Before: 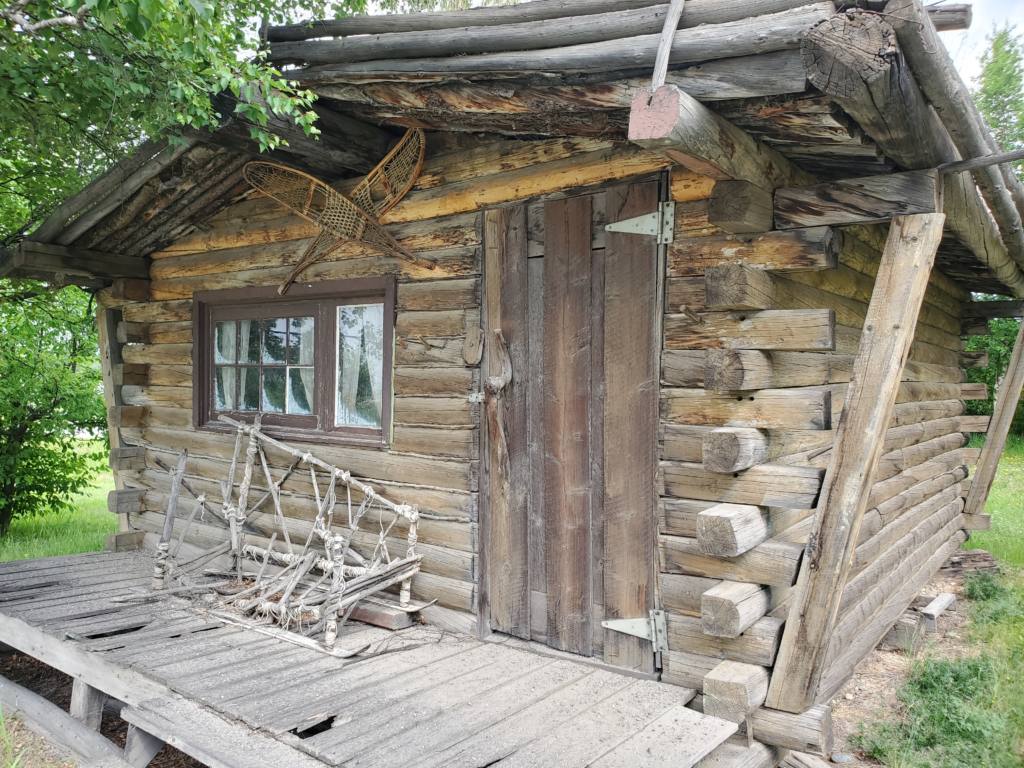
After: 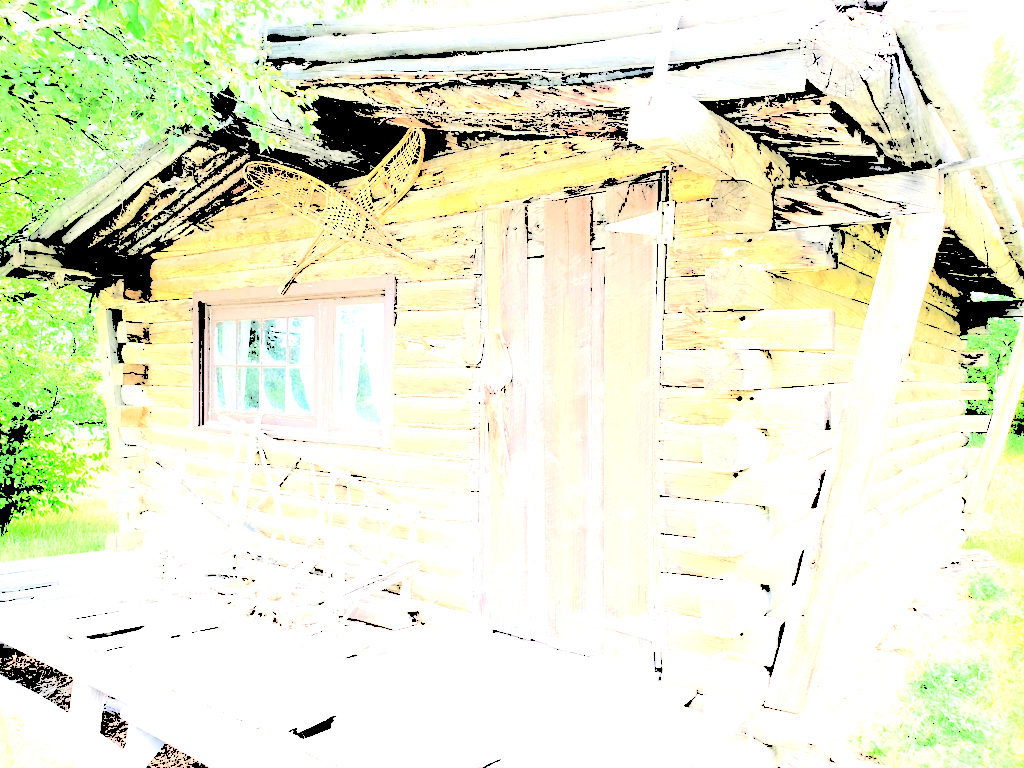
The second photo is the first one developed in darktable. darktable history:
base curve: curves: ch0 [(0, 0) (0.088, 0.125) (0.176, 0.251) (0.354, 0.501) (0.613, 0.749) (1, 0.877)], preserve colors none
levels: levels [0.246, 0.246, 0.506]
